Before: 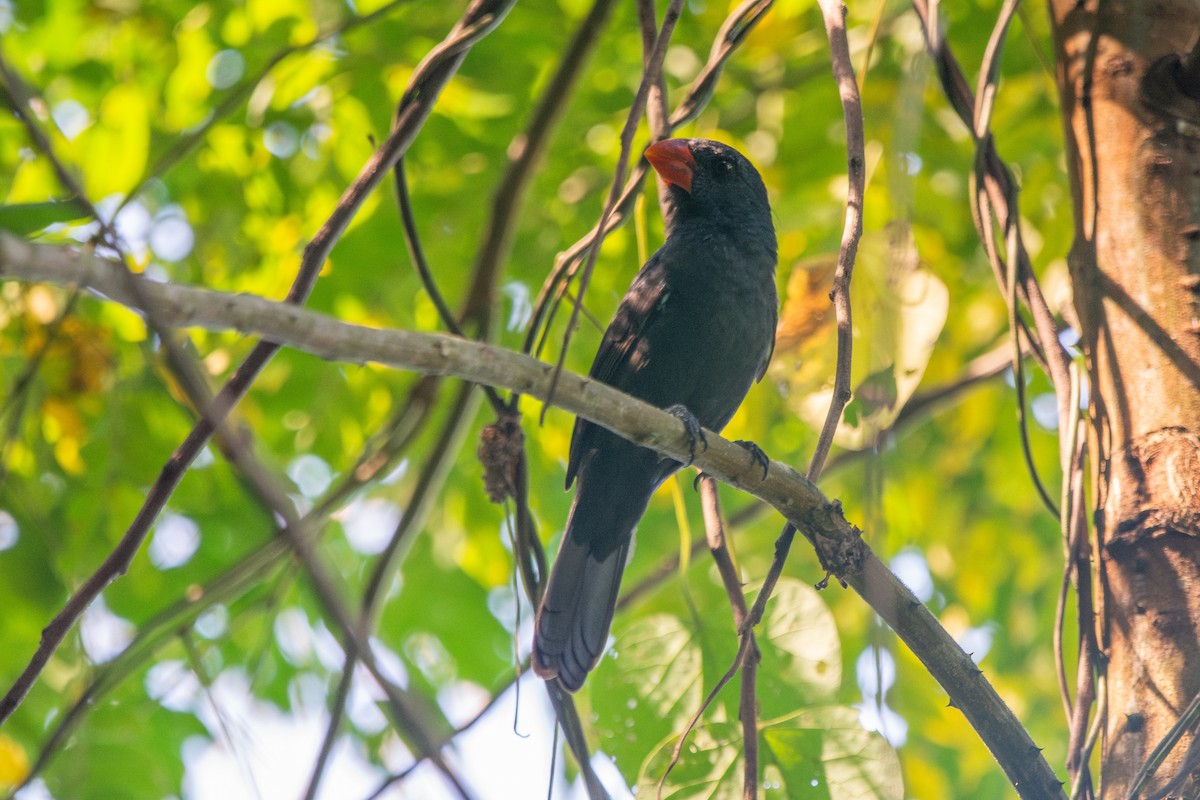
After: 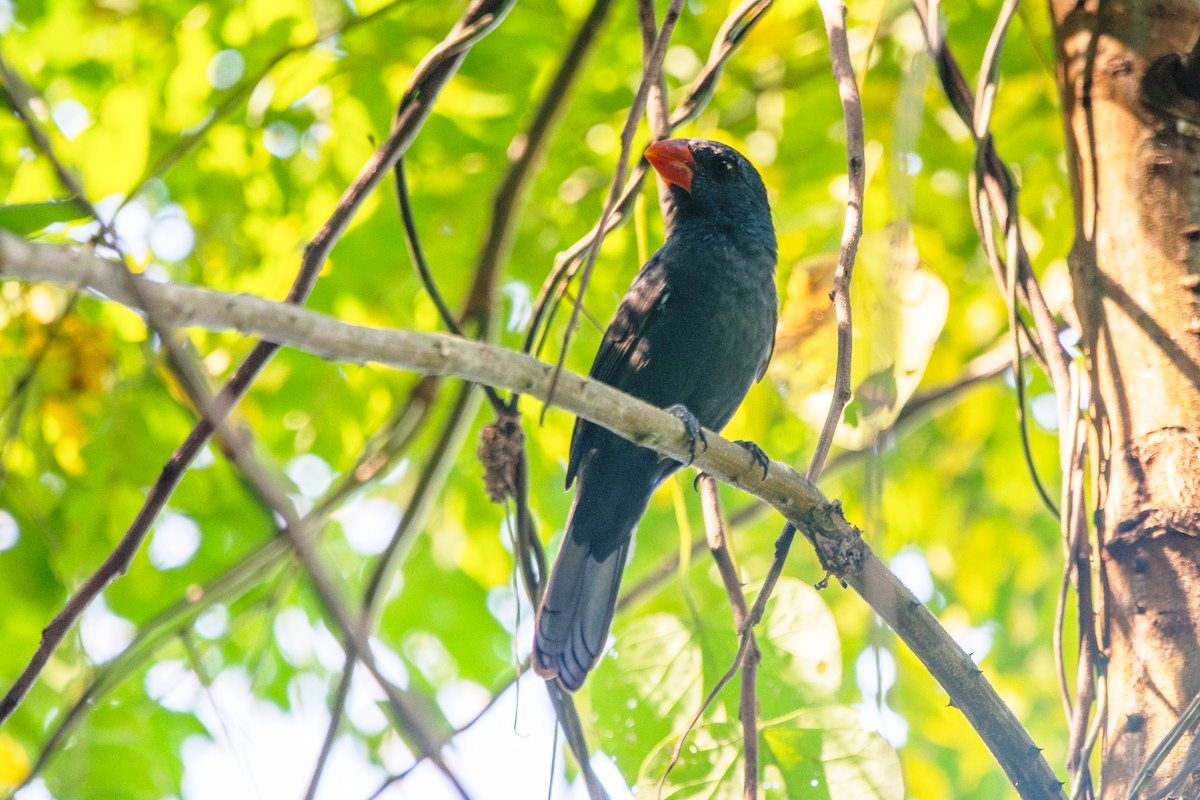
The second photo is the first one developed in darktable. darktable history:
base curve: curves: ch0 [(0, 0) (0.028, 0.03) (0.121, 0.232) (0.46, 0.748) (0.859, 0.968) (1, 1)], preserve colors none
tone equalizer: mask exposure compensation -0.504 EV
color zones: curves: ch0 [(0.068, 0.464) (0.25, 0.5) (0.48, 0.508) (0.75, 0.536) (0.886, 0.476) (0.967, 0.456)]; ch1 [(0.066, 0.456) (0.25, 0.5) (0.616, 0.508) (0.746, 0.56) (0.934, 0.444)]
